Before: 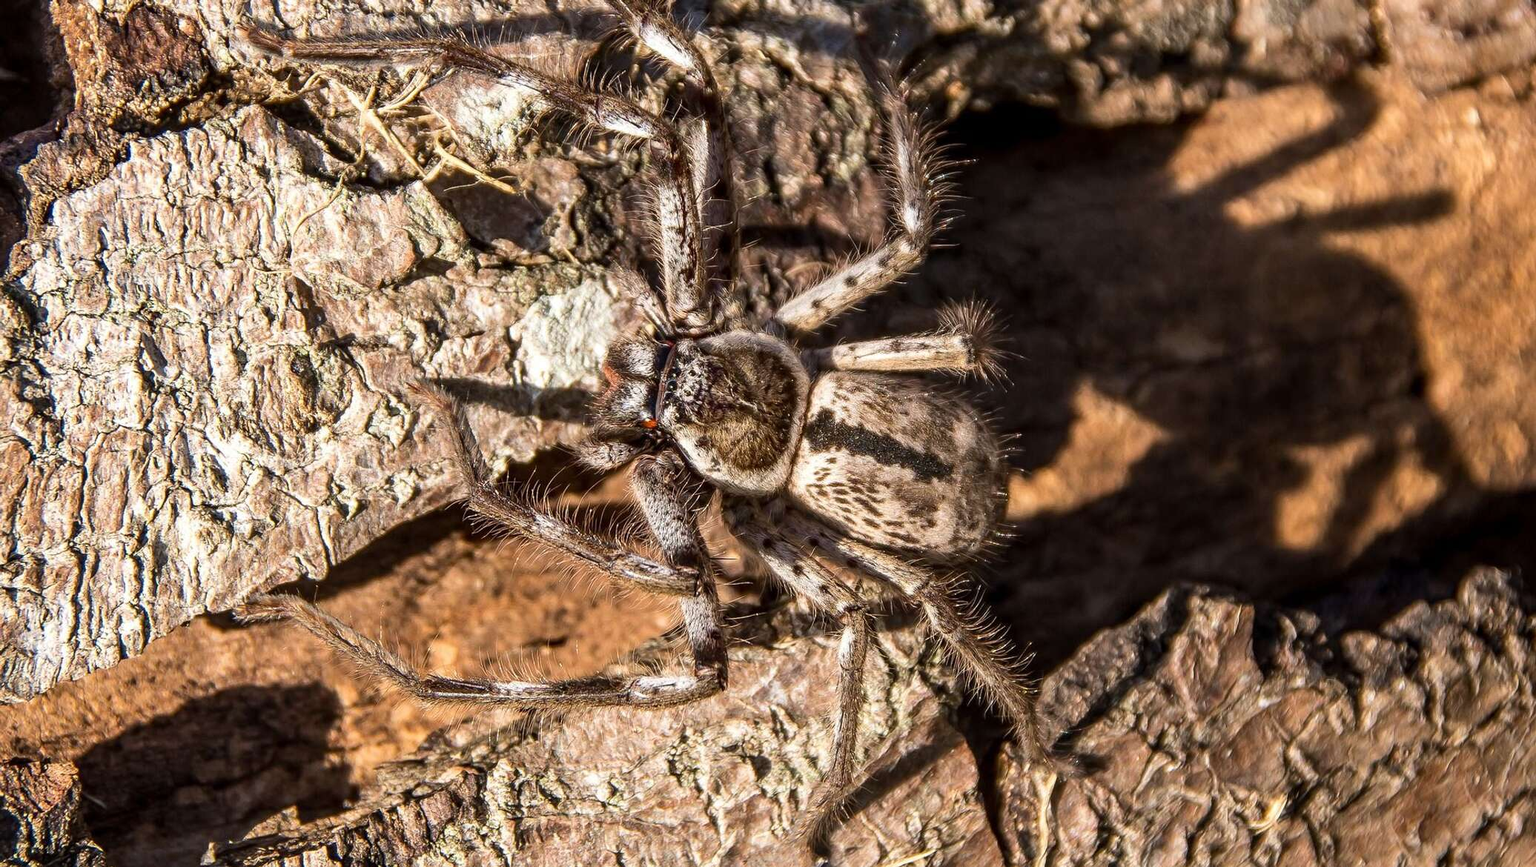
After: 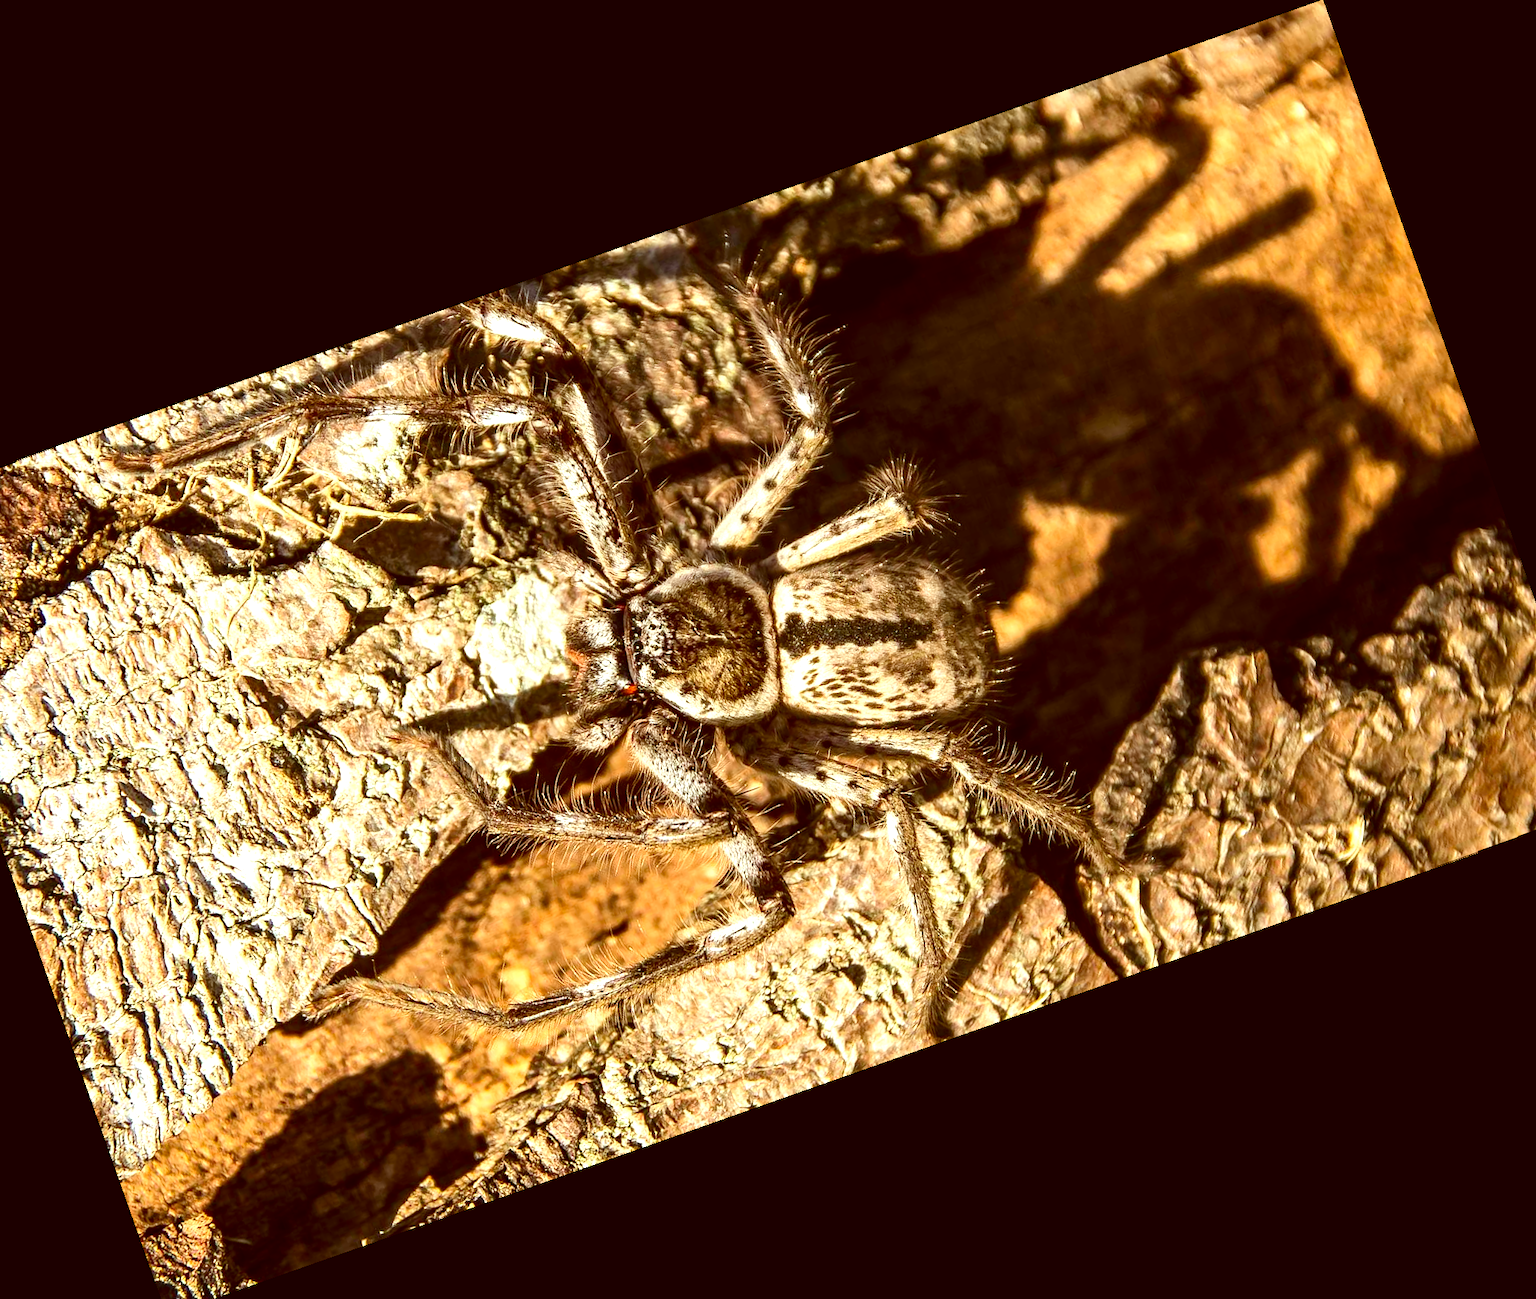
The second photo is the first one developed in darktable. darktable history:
rotate and perspective: rotation -1°, crop left 0.011, crop right 0.989, crop top 0.025, crop bottom 0.975
crop and rotate: angle 19.43°, left 6.812%, right 4.125%, bottom 1.087%
contrast brightness saturation: contrast 0.13, brightness -0.05, saturation 0.16
exposure: black level correction 0, exposure 0.7 EV, compensate exposure bias true, compensate highlight preservation false
color correction: highlights a* -5.94, highlights b* 9.48, shadows a* 10.12, shadows b* 23.94
